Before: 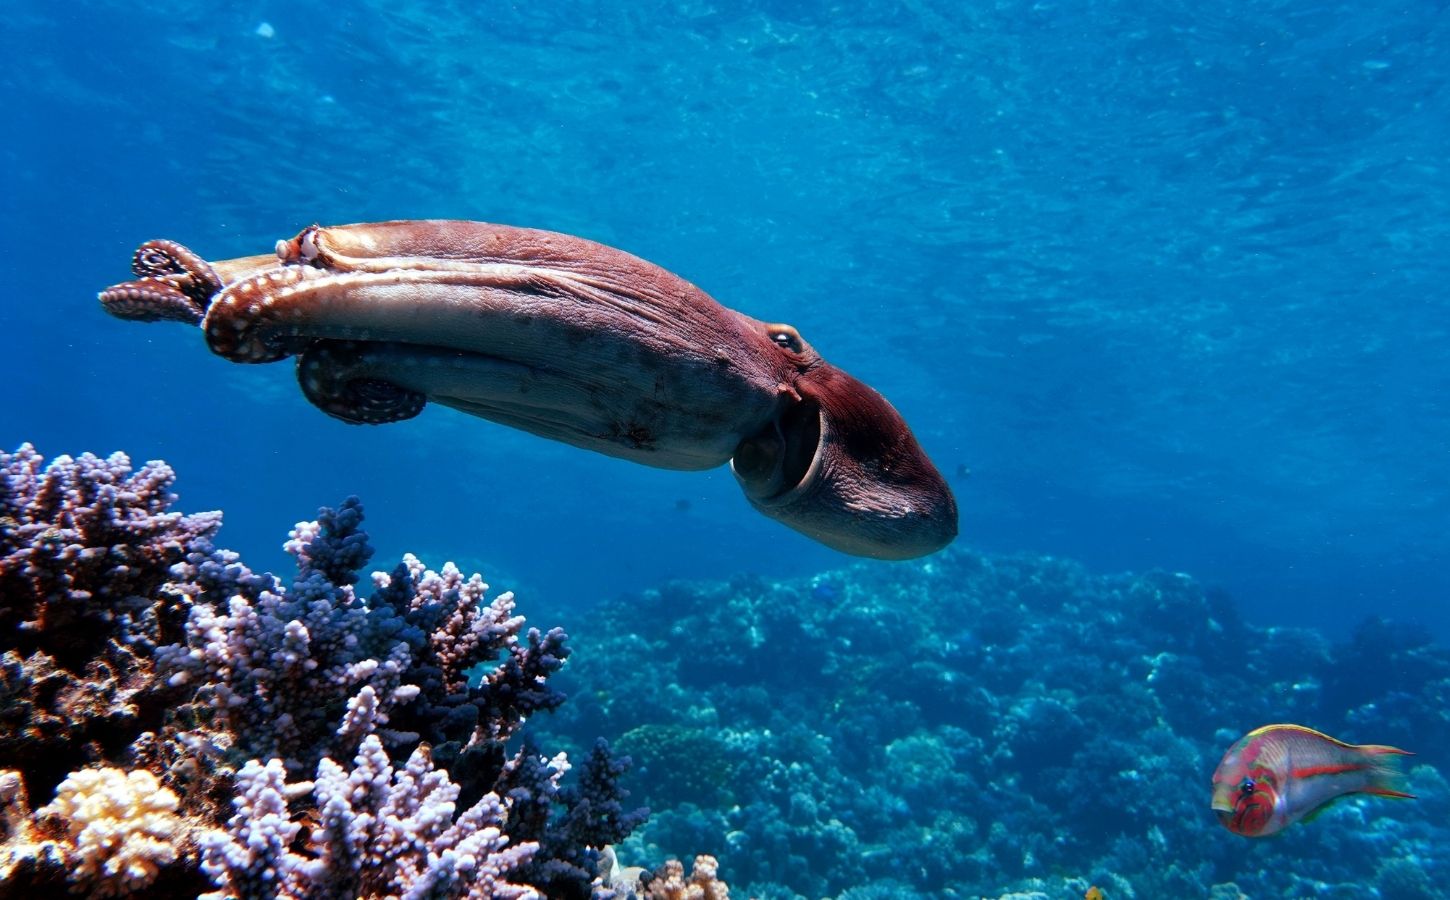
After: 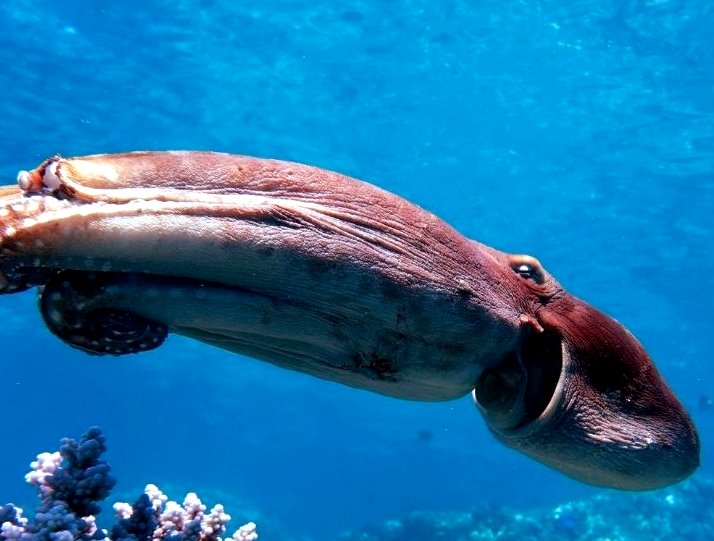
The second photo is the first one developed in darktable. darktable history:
crop: left 17.835%, top 7.675%, right 32.881%, bottom 32.213%
exposure: black level correction 0.003, exposure 0.383 EV, compensate highlight preservation false
